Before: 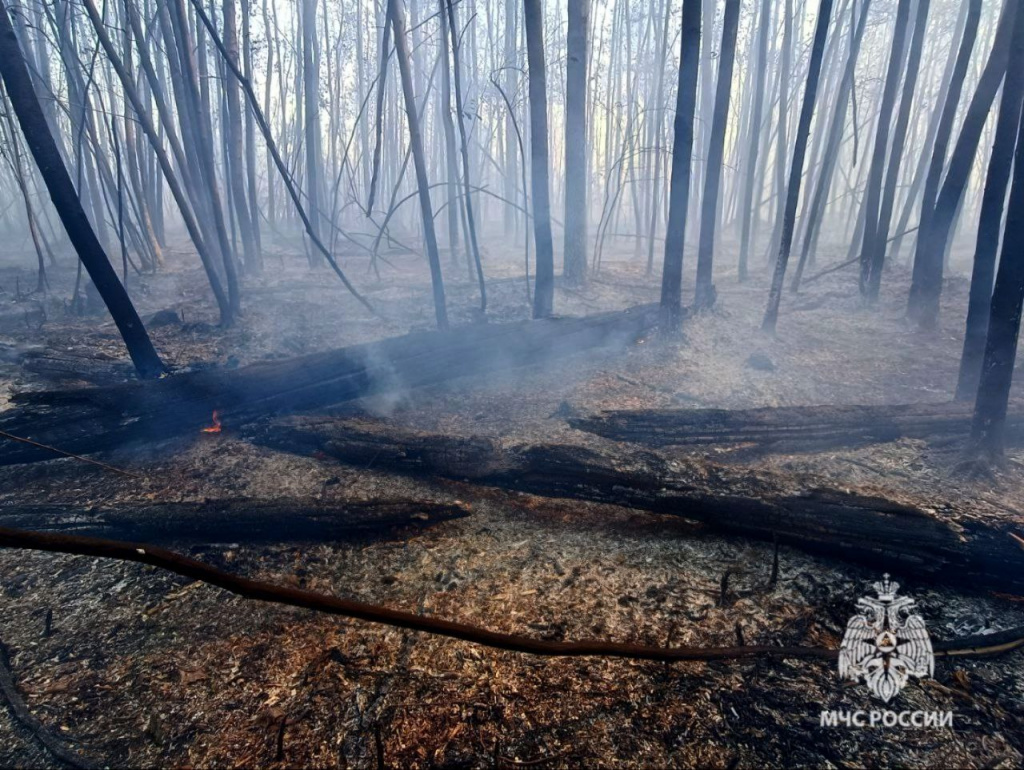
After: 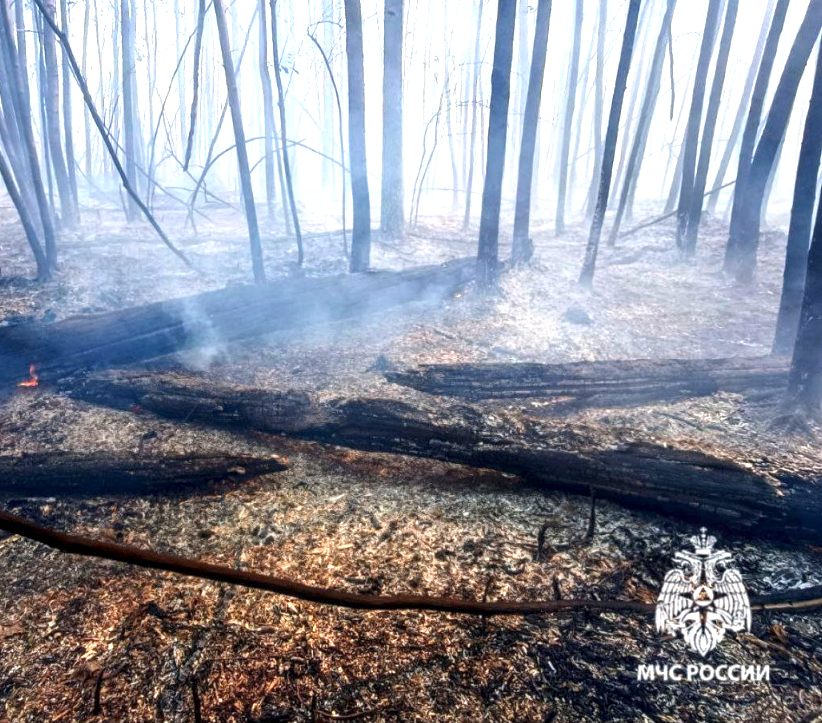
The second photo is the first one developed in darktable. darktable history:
local contrast: on, module defaults
crop and rotate: left 17.88%, top 6.004%, right 1.795%
tone equalizer: on, module defaults
exposure: black level correction 0, exposure 1.199 EV, compensate highlight preservation false
